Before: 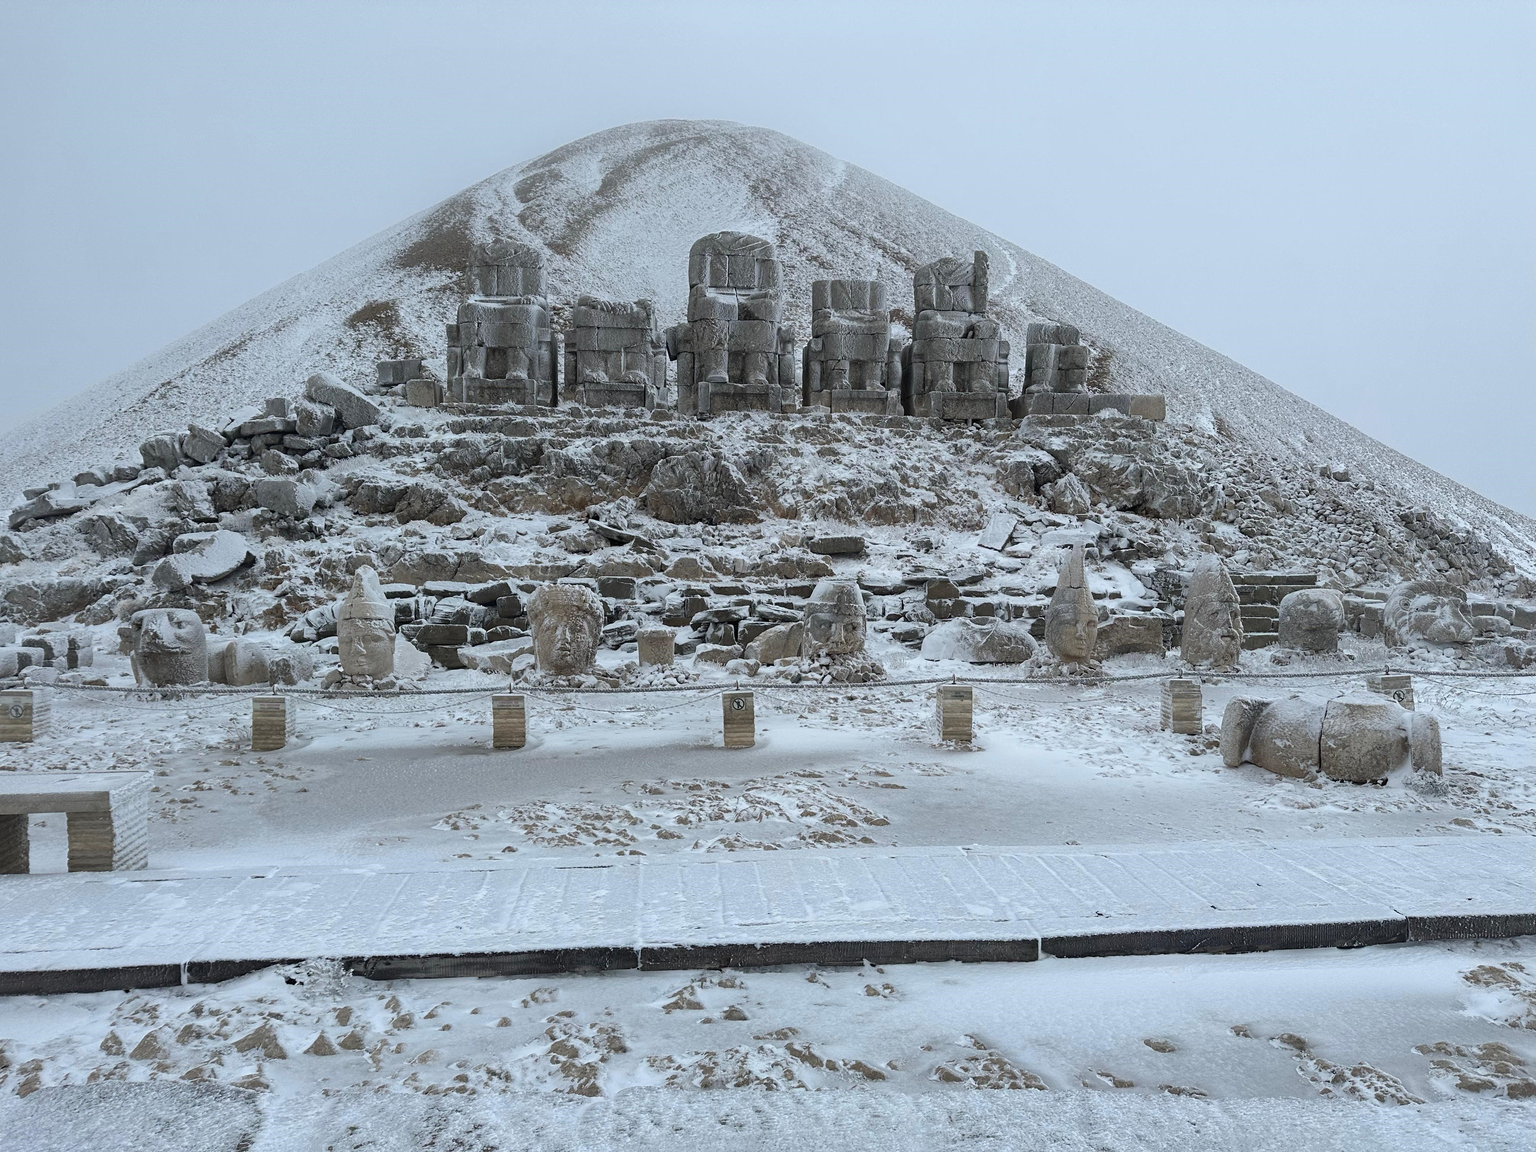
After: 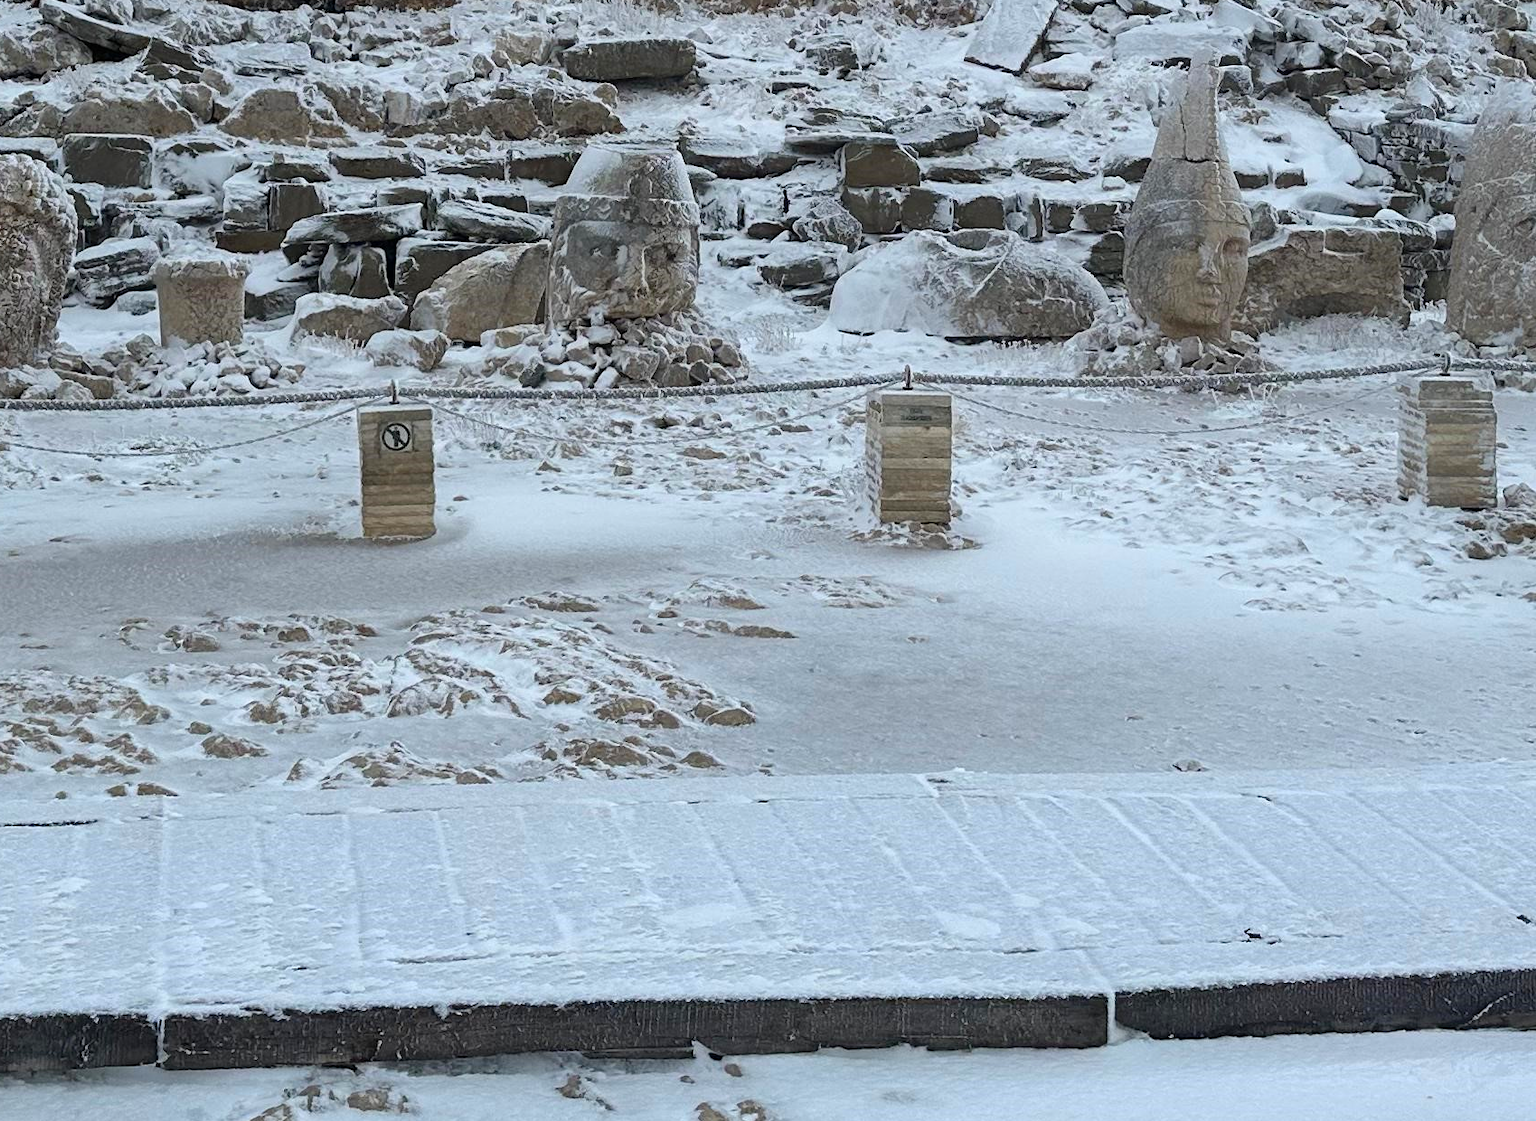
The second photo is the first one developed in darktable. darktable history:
crop: left 37.221%, top 45.169%, right 20.63%, bottom 13.777%
color balance: output saturation 120%
